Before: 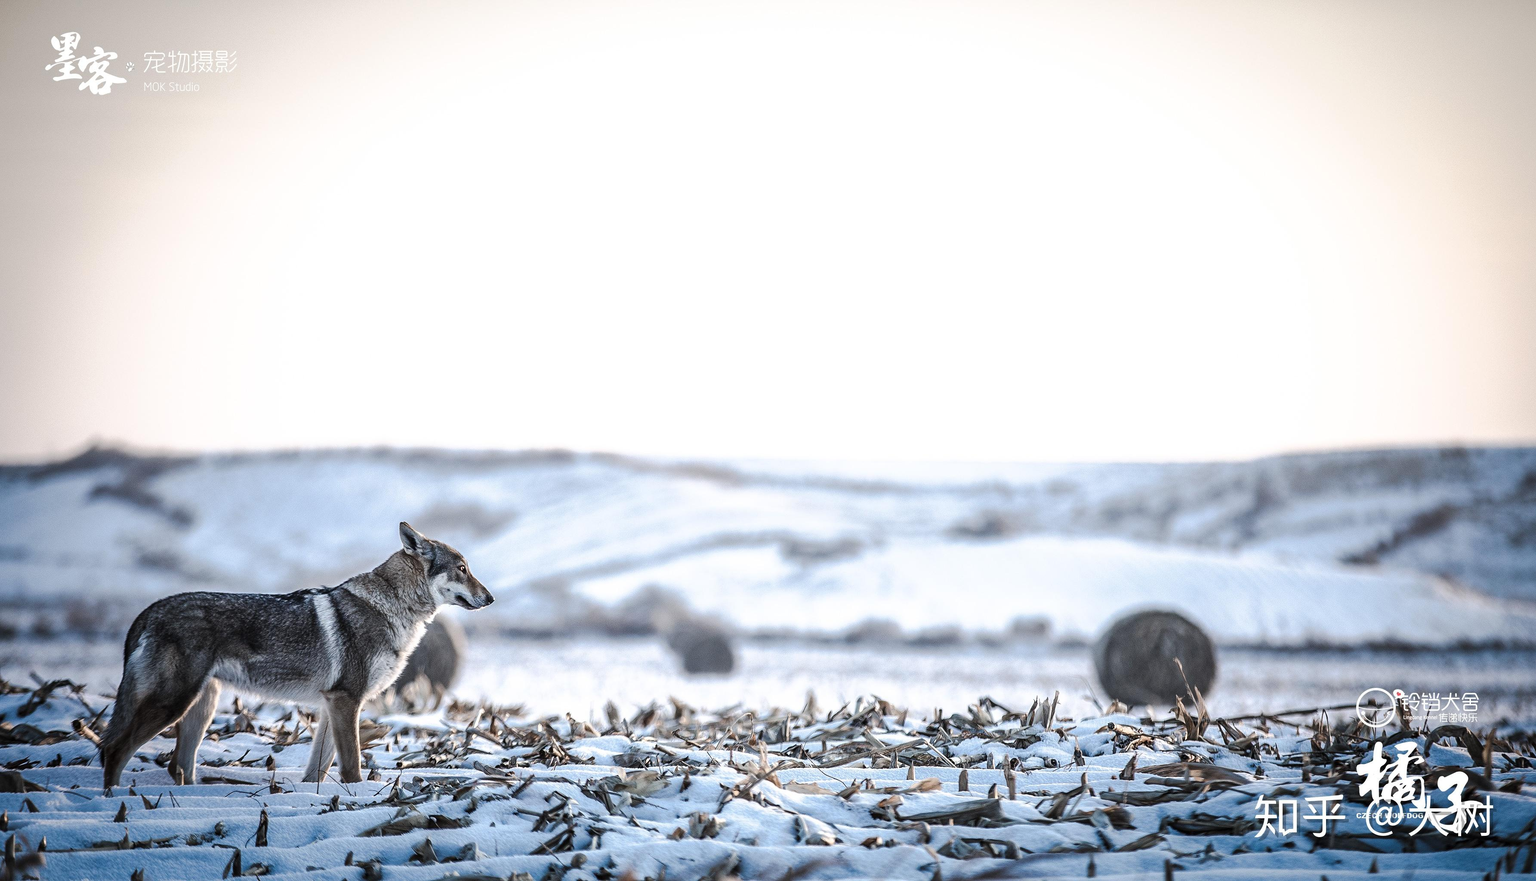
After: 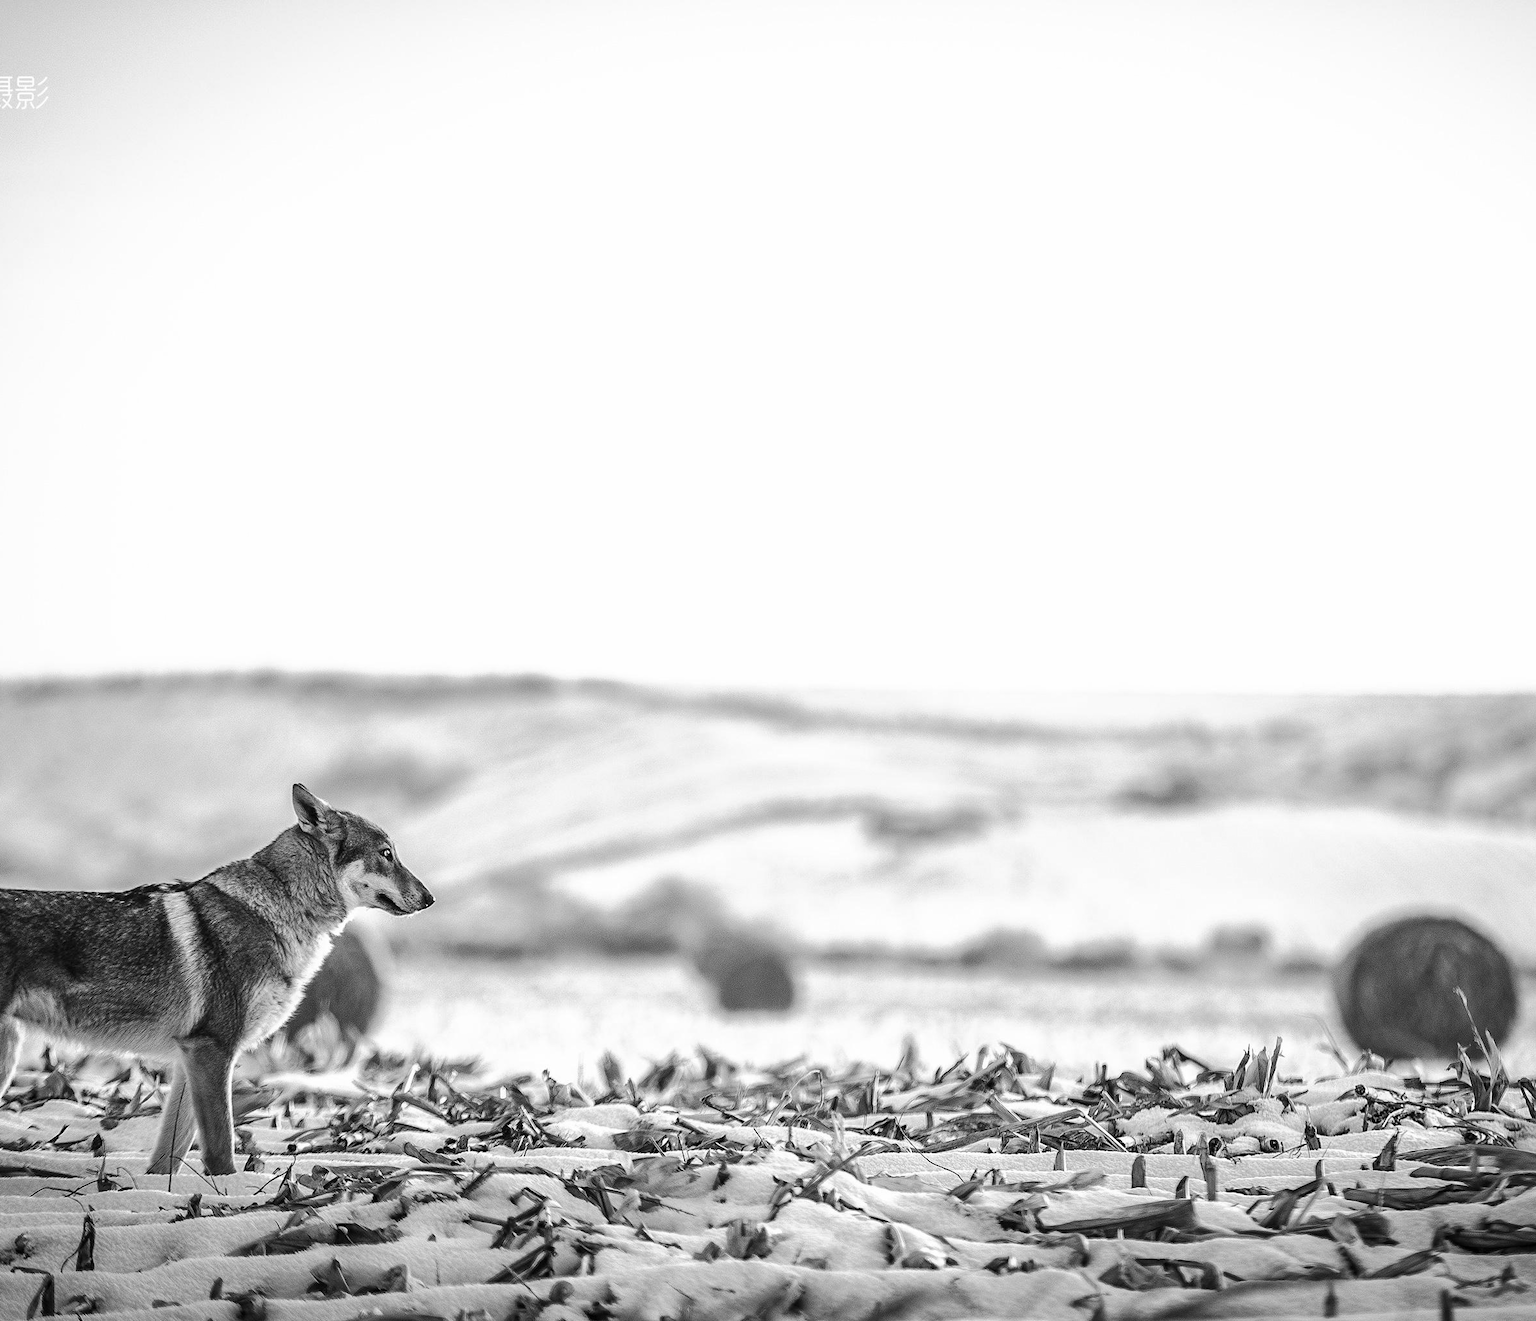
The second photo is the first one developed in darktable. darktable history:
monochrome: on, module defaults
color correction: highlights a* 1.12, highlights b* 24.26, shadows a* 15.58, shadows b* 24.26
crop and rotate: left 13.342%, right 19.991%
